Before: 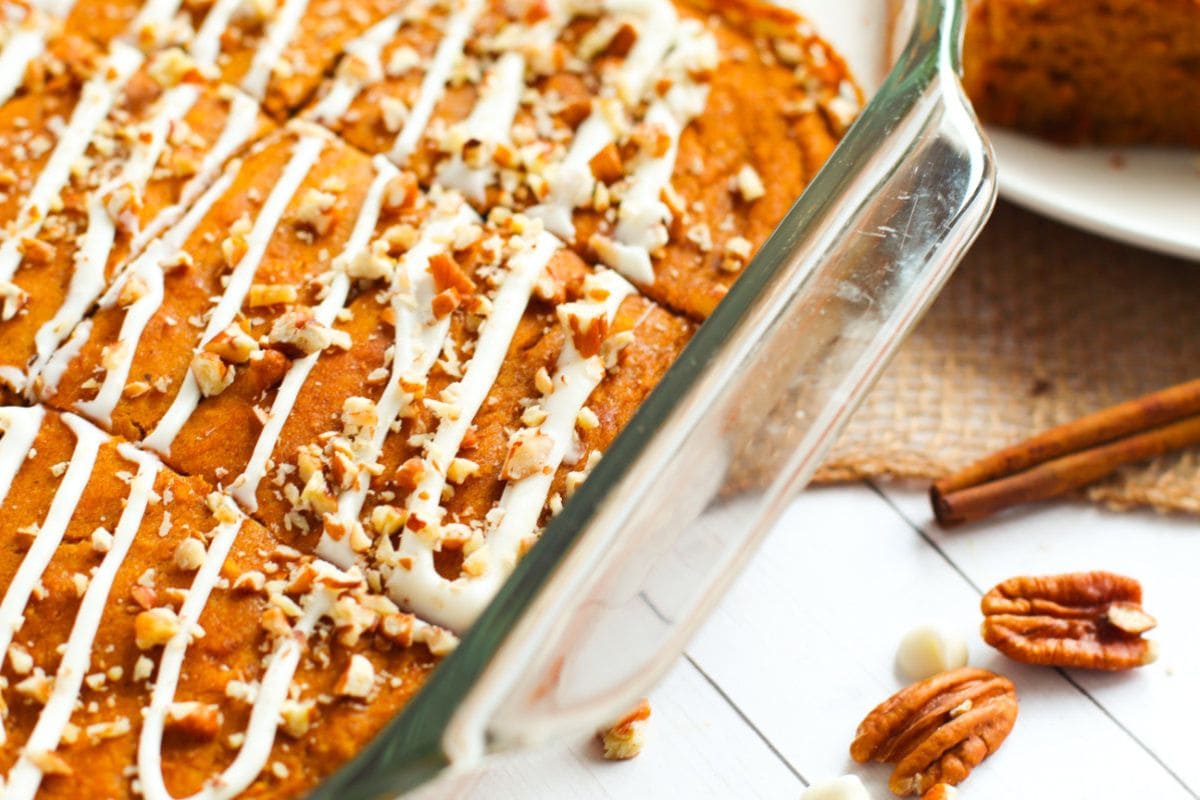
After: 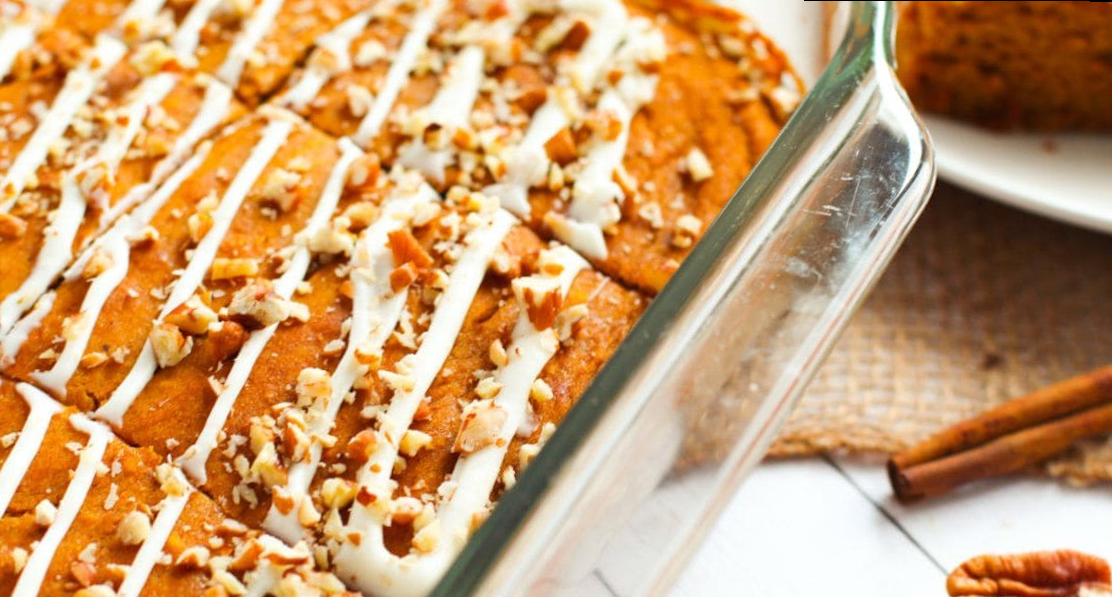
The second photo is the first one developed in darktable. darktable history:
crop: bottom 24.967%
rotate and perspective: rotation 0.215°, lens shift (vertical) -0.139, crop left 0.069, crop right 0.939, crop top 0.002, crop bottom 0.996
